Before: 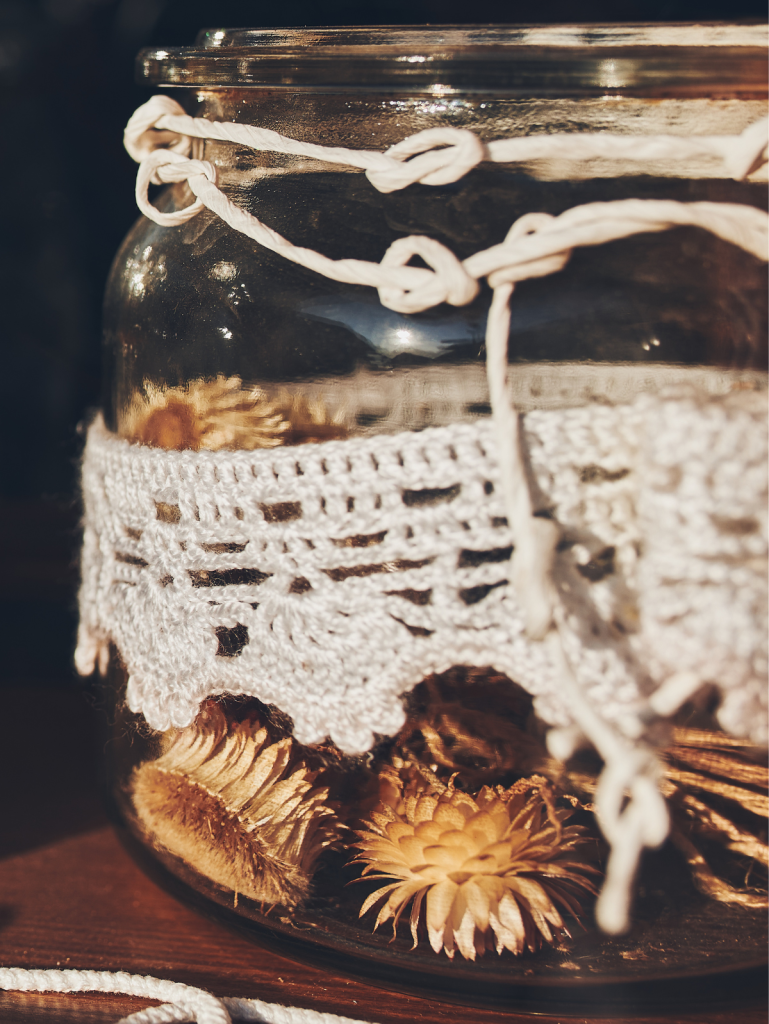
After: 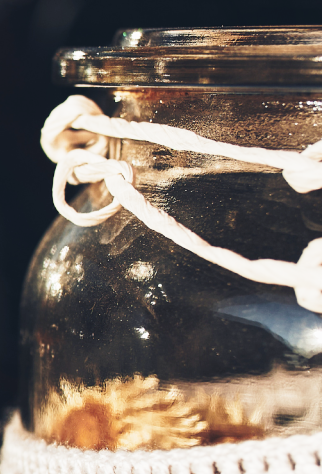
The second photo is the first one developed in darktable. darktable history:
base curve: curves: ch0 [(0, 0) (0.028, 0.03) (0.121, 0.232) (0.46, 0.748) (0.859, 0.968) (1, 1)], preserve colors none
crop and rotate: left 10.817%, top 0.062%, right 47.194%, bottom 53.626%
